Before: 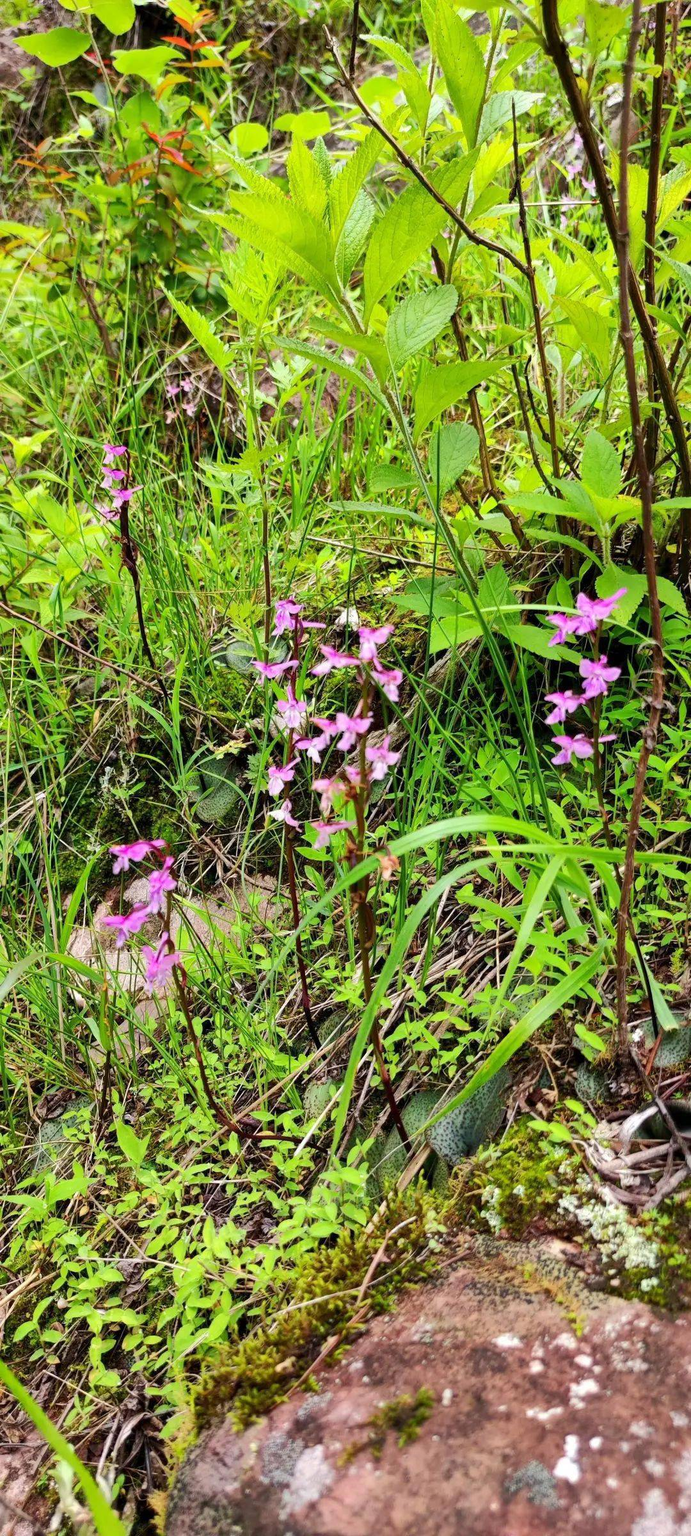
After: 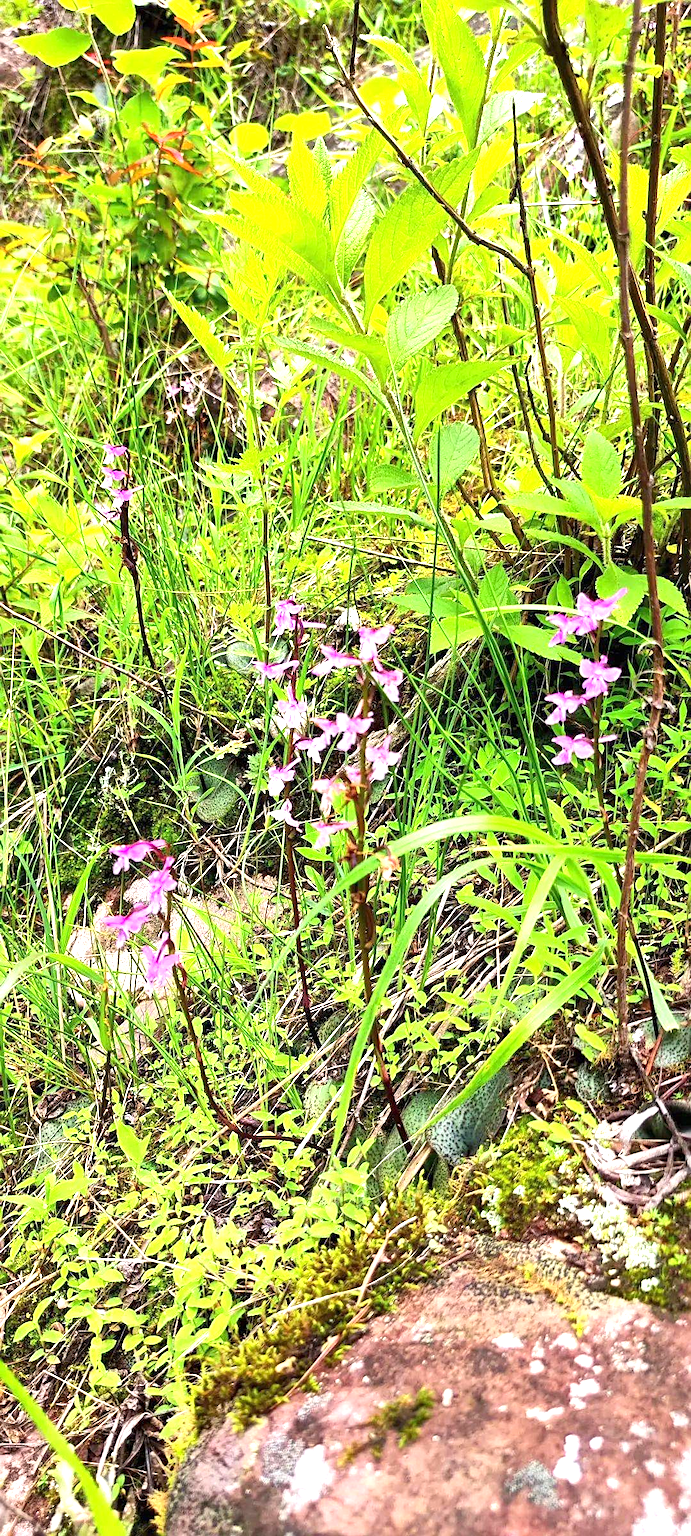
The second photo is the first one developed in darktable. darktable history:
exposure: black level correction 0, exposure 1 EV, compensate exposure bias true, compensate highlight preservation false
sharpen: on, module defaults
